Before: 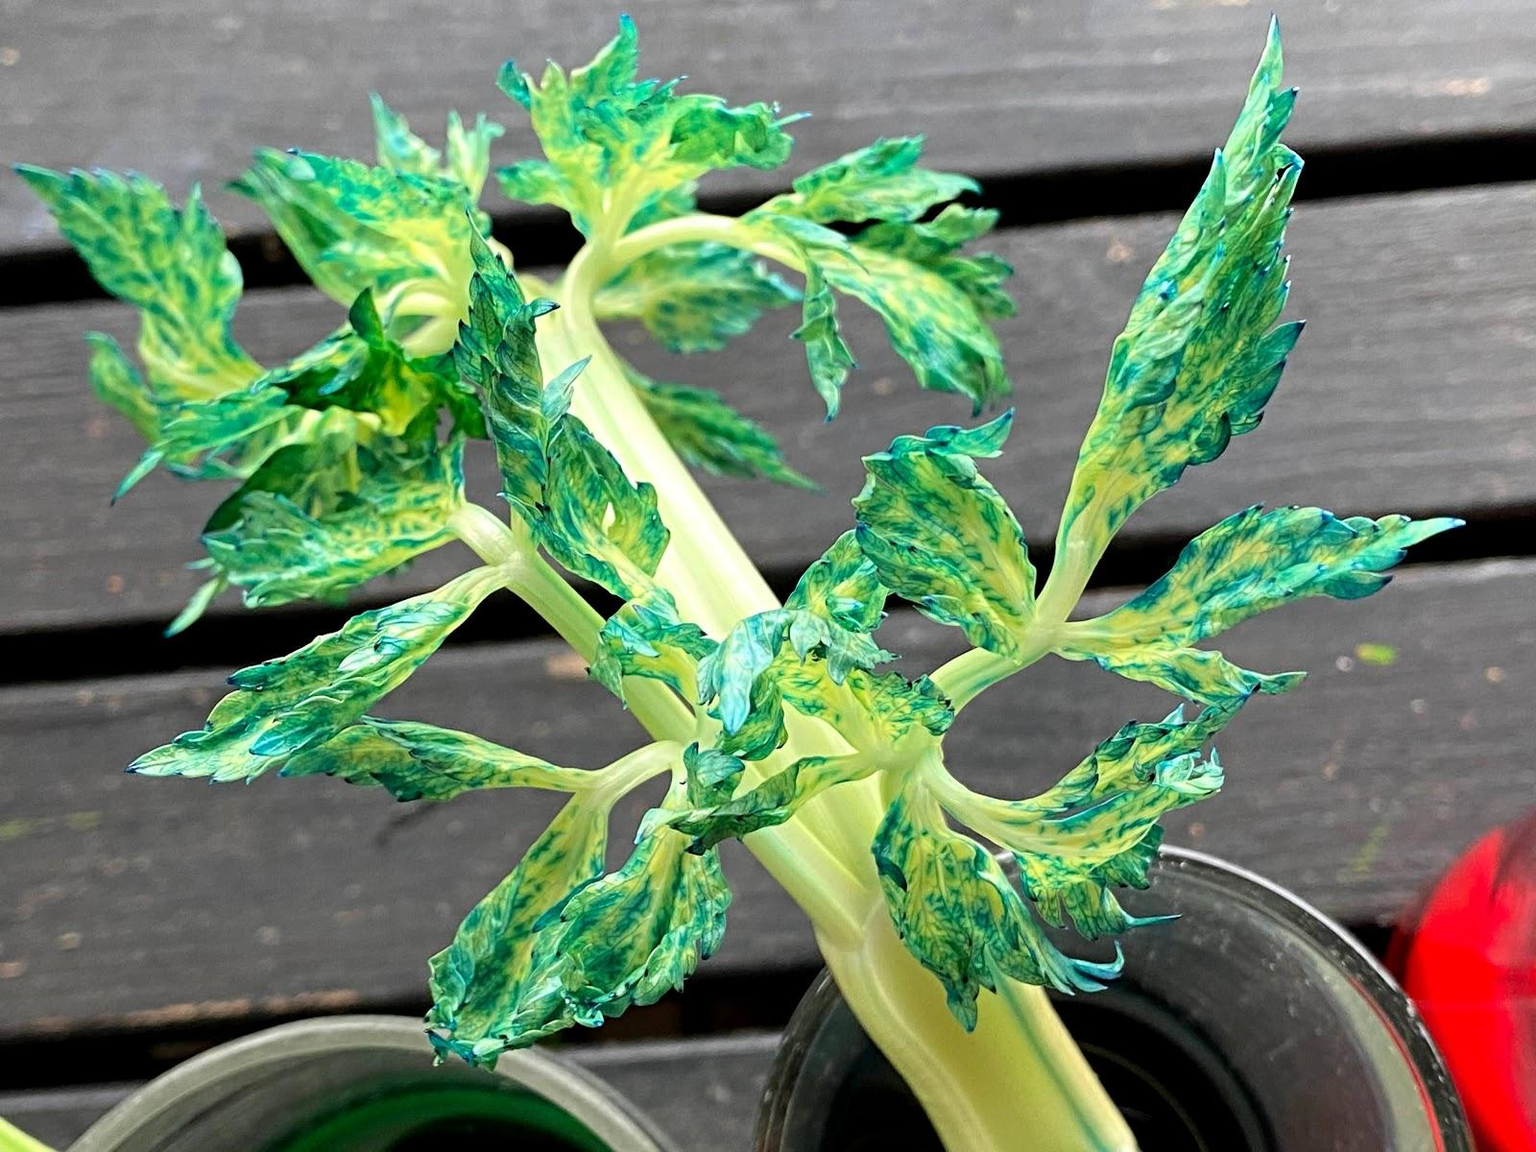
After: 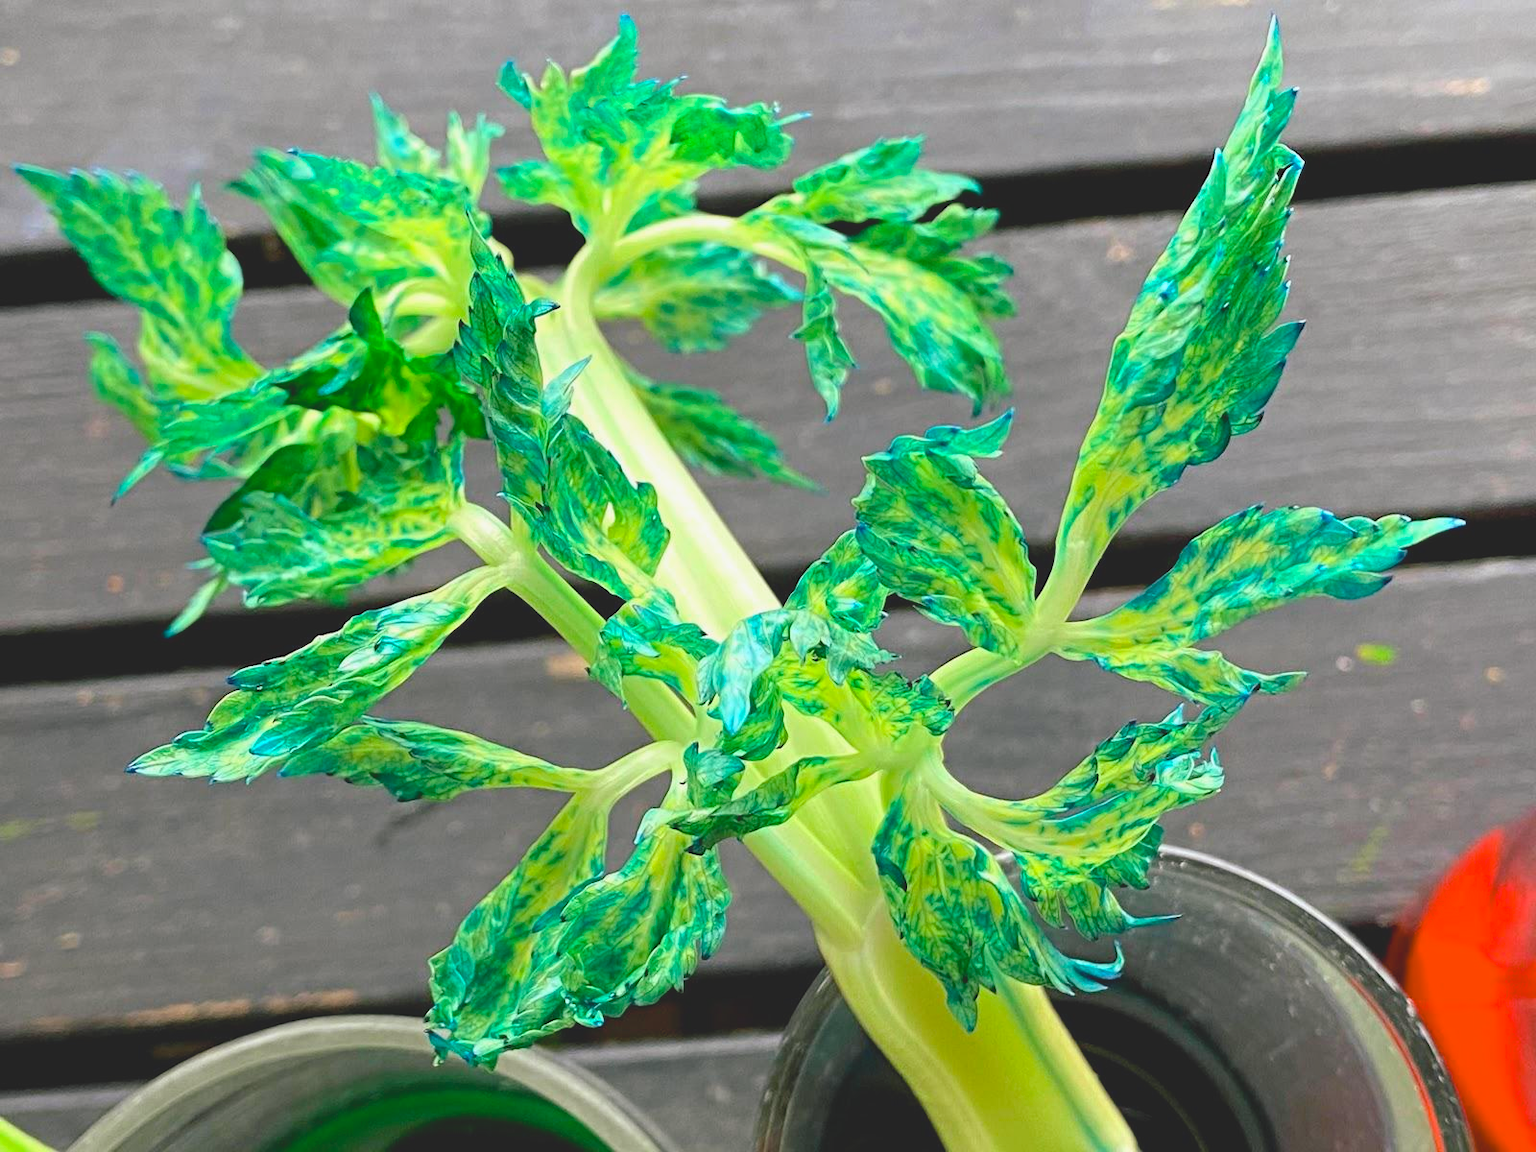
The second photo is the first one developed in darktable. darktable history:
color balance rgb: shadows lift › luminance -7.364%, shadows lift › chroma 2.178%, shadows lift › hue 166.87°, power › chroma 0.311%, power › hue 21.94°, perceptual saturation grading › global saturation 25.315%, perceptual brilliance grading › global brilliance 2.958%, perceptual brilliance grading › highlights -2.232%, perceptual brilliance grading › shadows 2.963%
exposure: black level correction 0, exposure 0.5 EV, compensate highlight preservation false
color zones: curves: ch1 [(0.113, 0.438) (0.75, 0.5)]; ch2 [(0.12, 0.526) (0.75, 0.5)]
contrast brightness saturation: contrast -0.276
